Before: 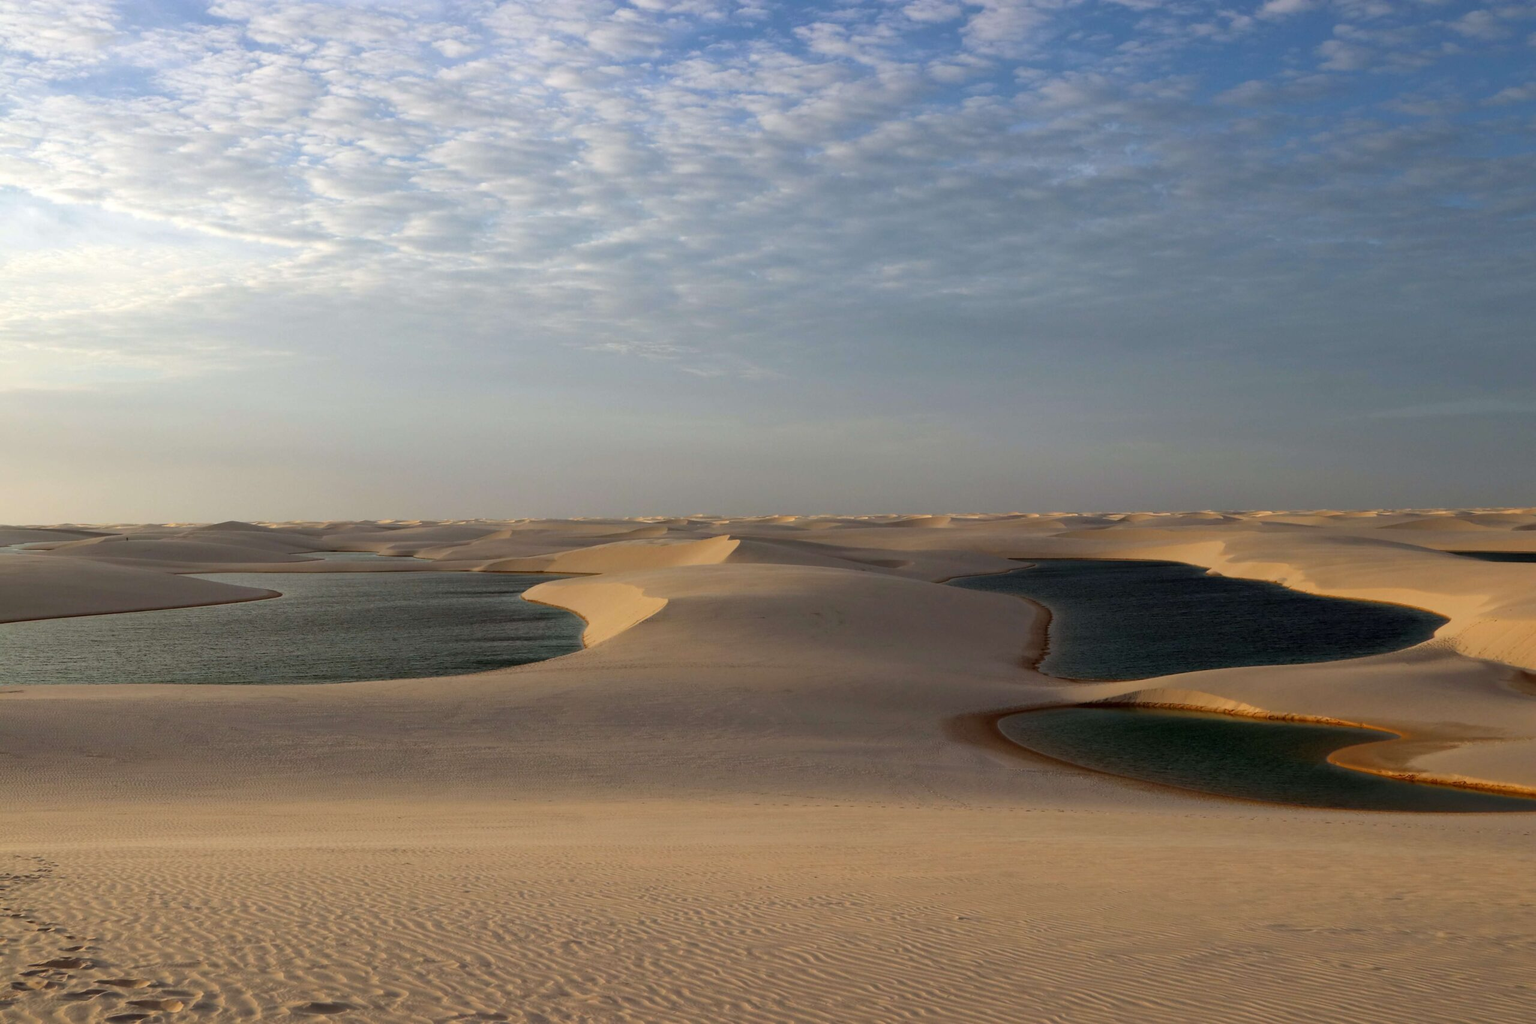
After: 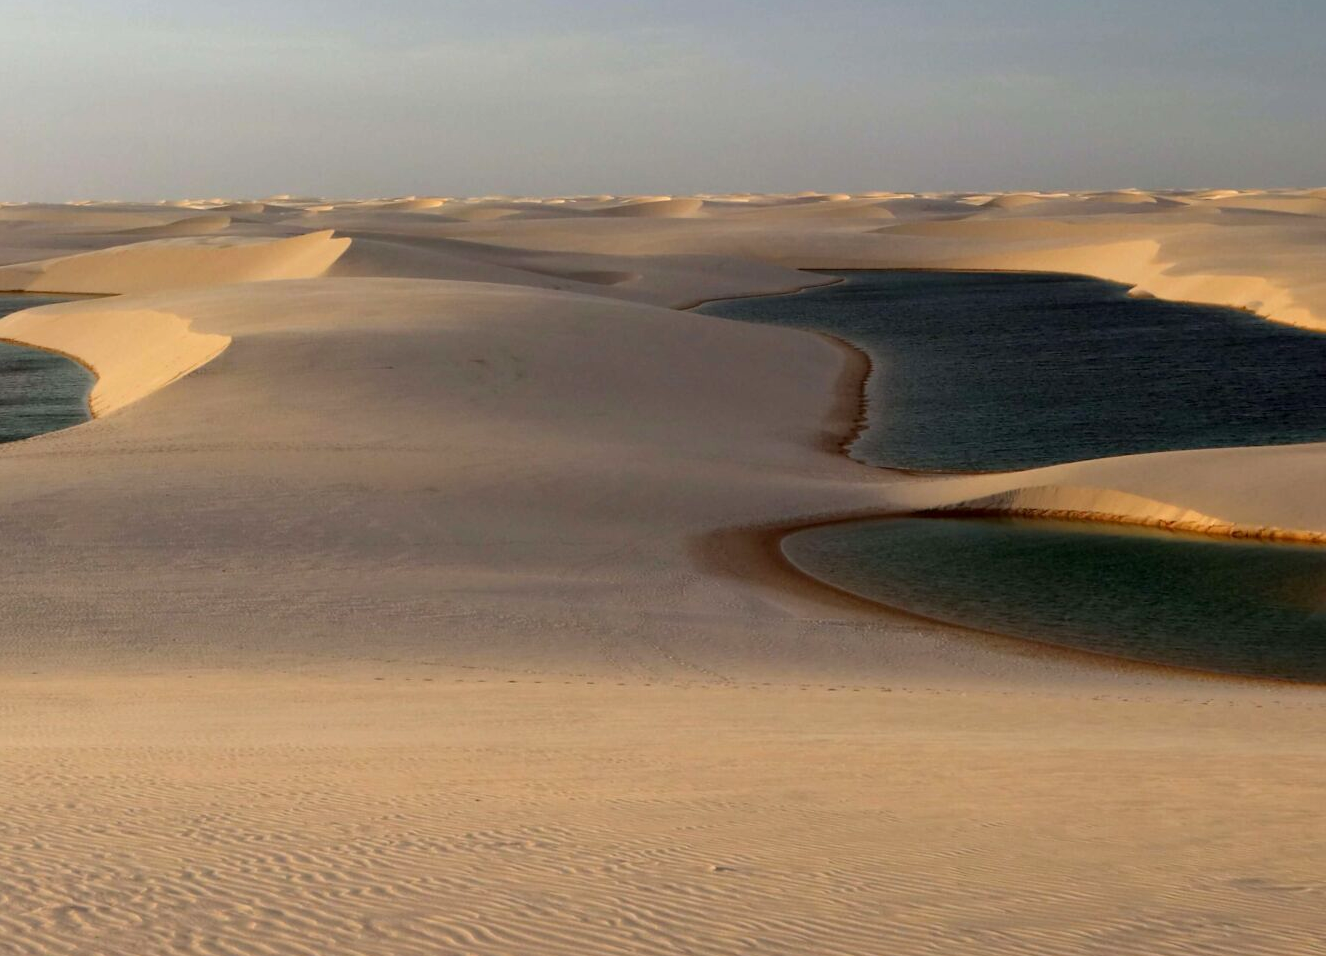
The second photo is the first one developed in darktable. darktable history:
exposure: black level correction 0.001, exposure 0.5 EV, compensate exposure bias true, compensate highlight preservation false
crop: left 34.479%, top 38.822%, right 13.718%, bottom 5.172%
